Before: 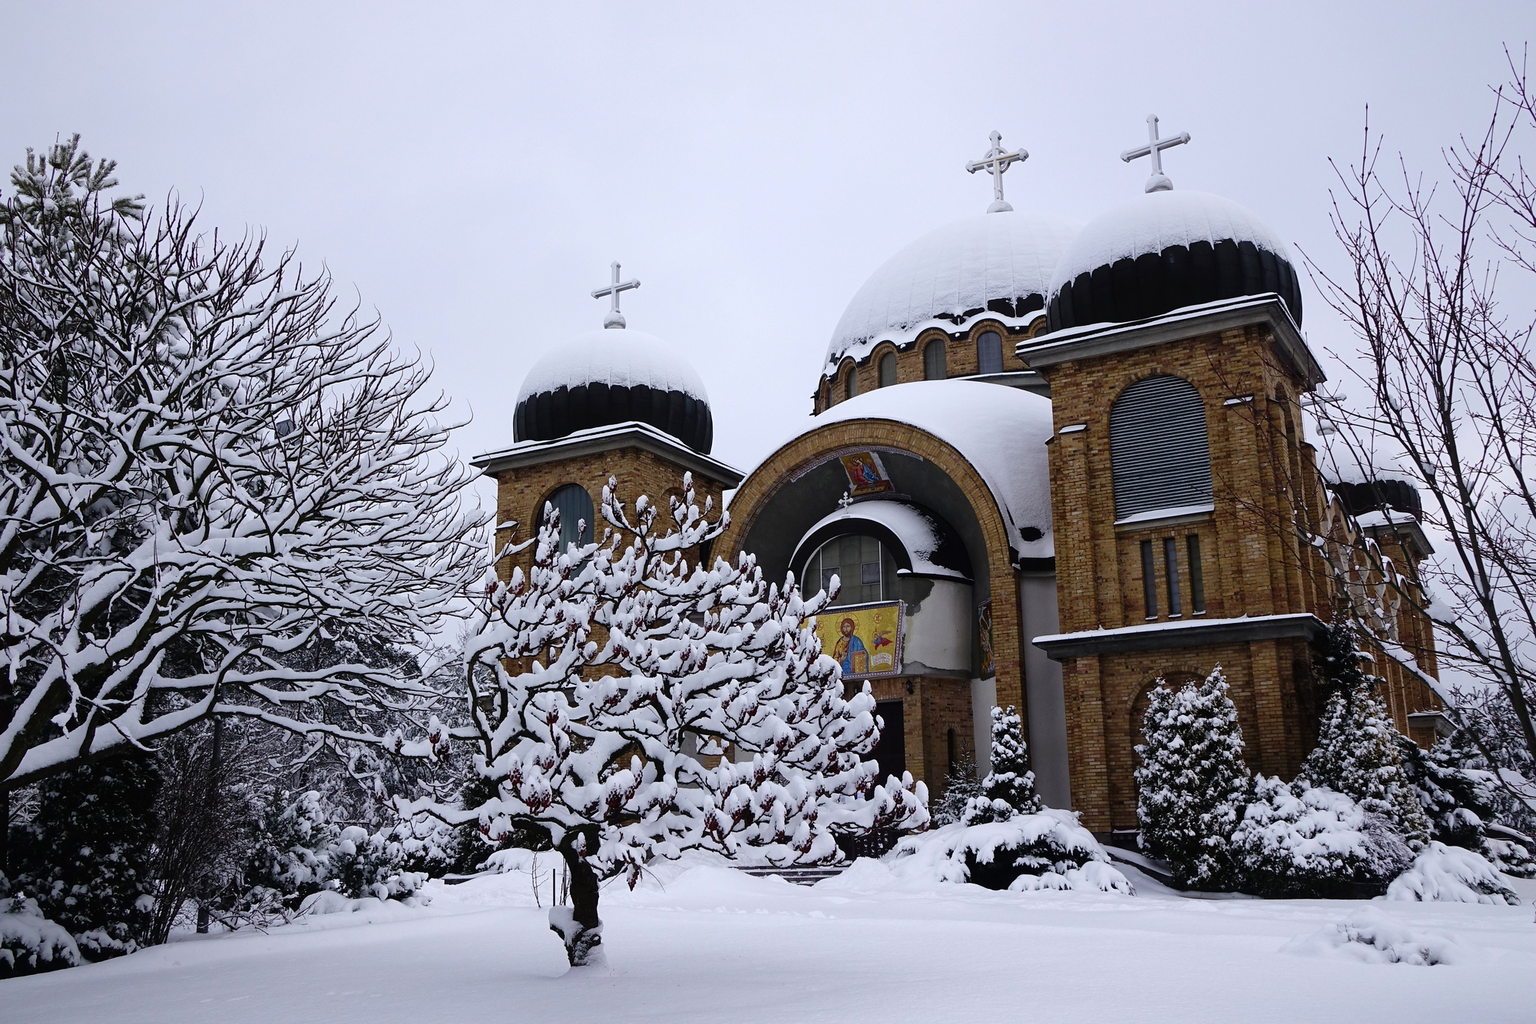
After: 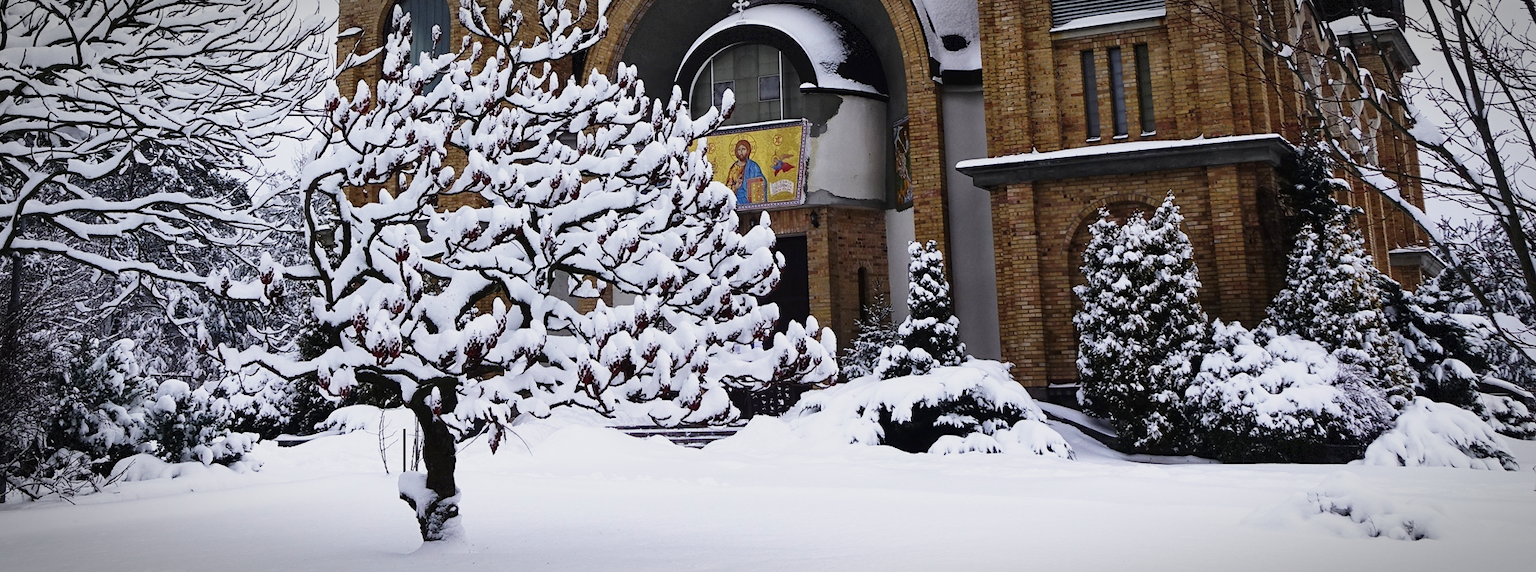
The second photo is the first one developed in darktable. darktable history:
tone equalizer: on, module defaults
exposure: compensate exposure bias true, compensate highlight preservation false
vignetting: fall-off start 81.12%, fall-off radius 61.77%, automatic ratio true, width/height ratio 1.416, dithering 8-bit output
crop and rotate: left 13.275%, top 48.544%, bottom 2.941%
base curve: curves: ch0 [(0, 0) (0.088, 0.125) (0.176, 0.251) (0.354, 0.501) (0.613, 0.749) (1, 0.877)], preserve colors none
